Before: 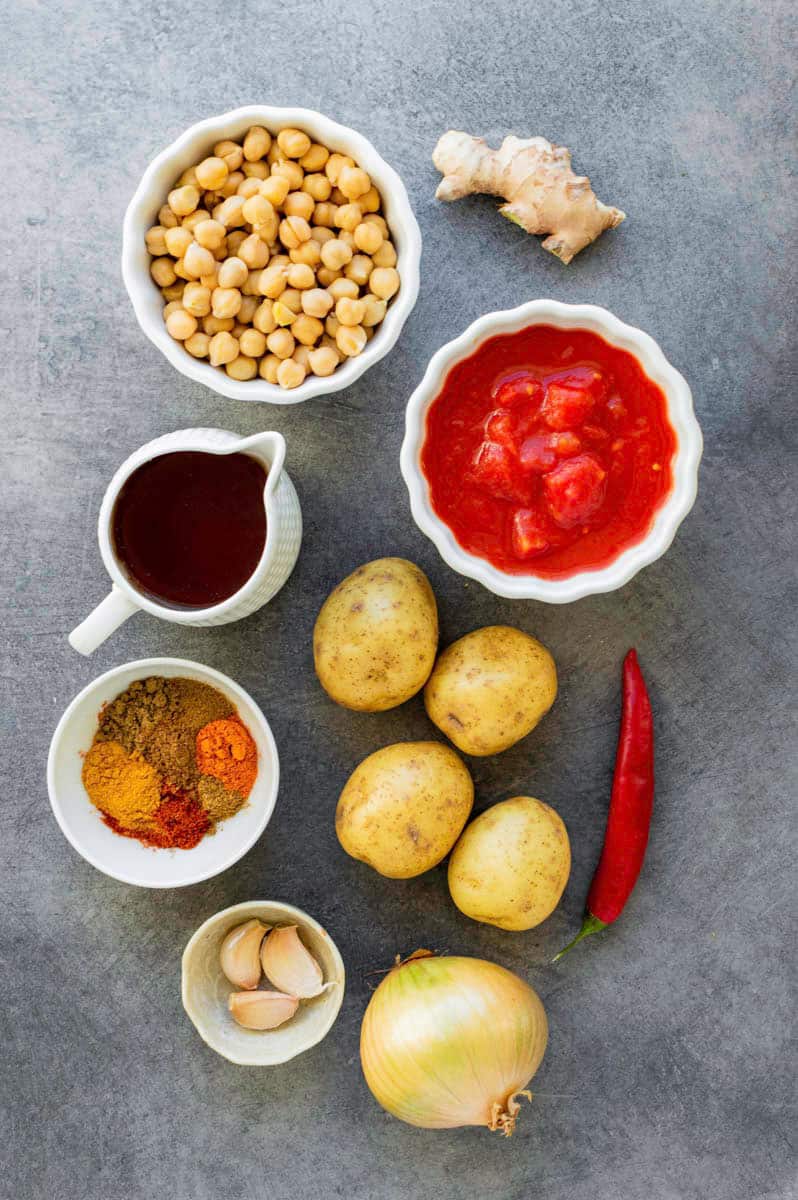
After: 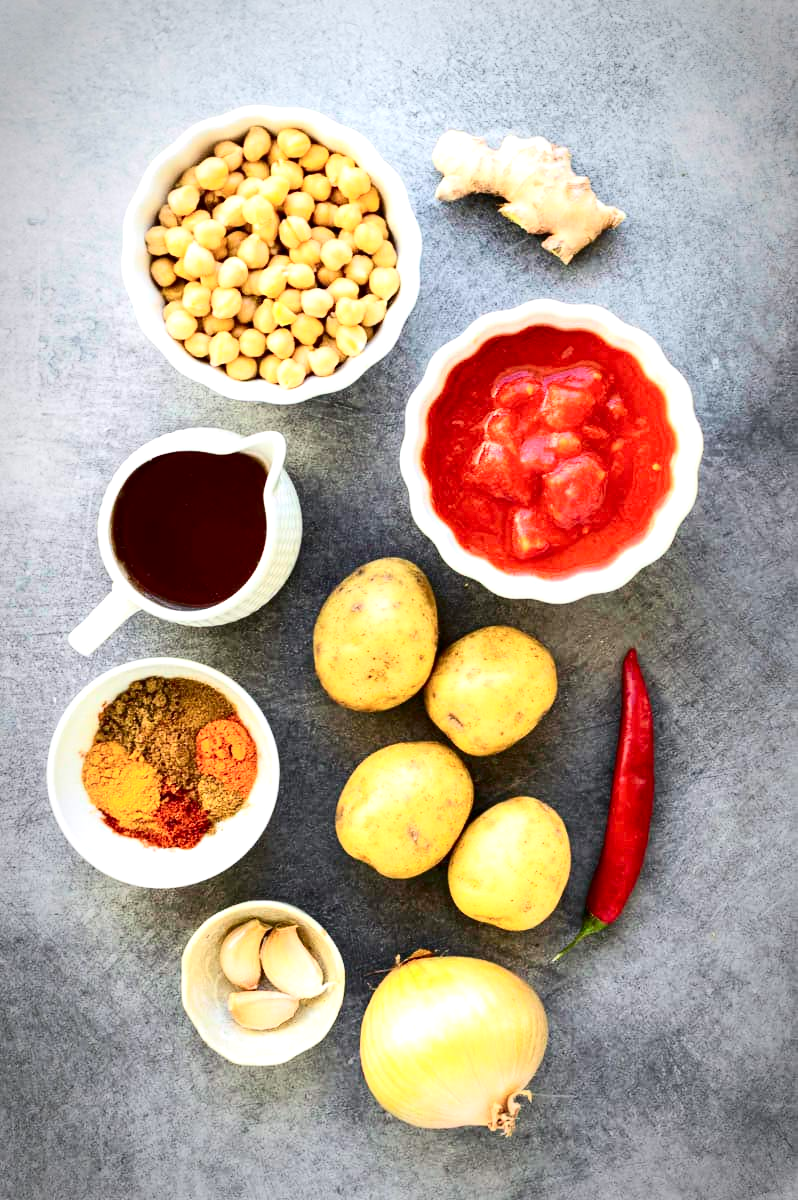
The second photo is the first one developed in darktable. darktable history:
contrast brightness saturation: contrast 0.28
vignetting: automatic ratio true
tone equalizer: on, module defaults
exposure: exposure 0.7 EV, compensate highlight preservation false
